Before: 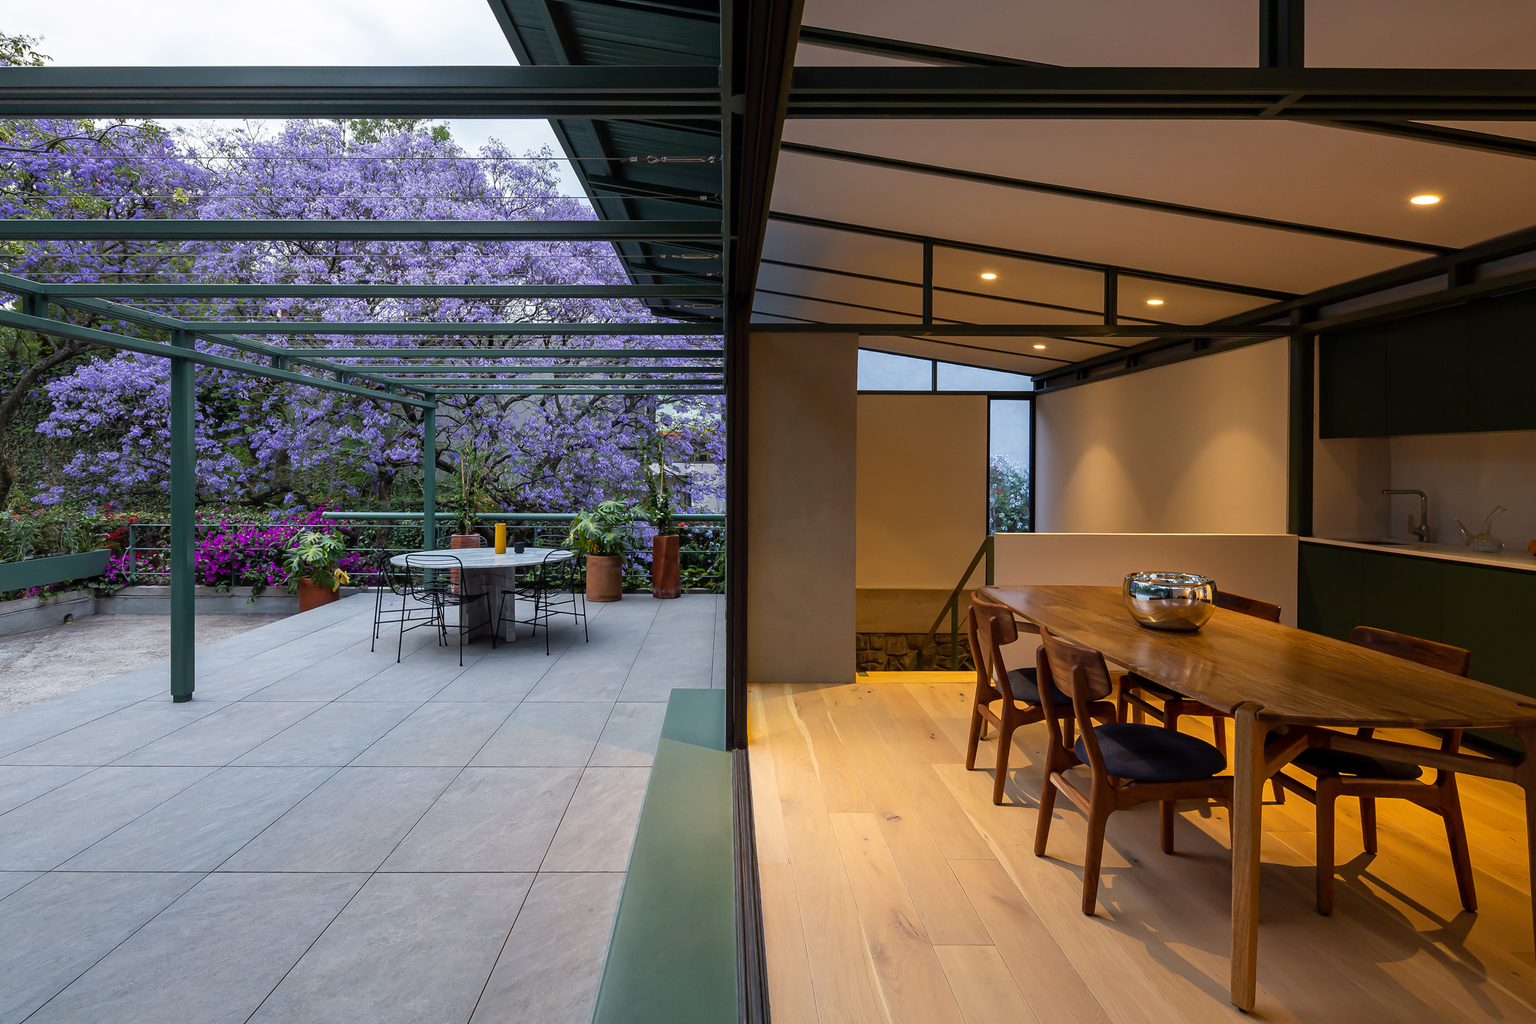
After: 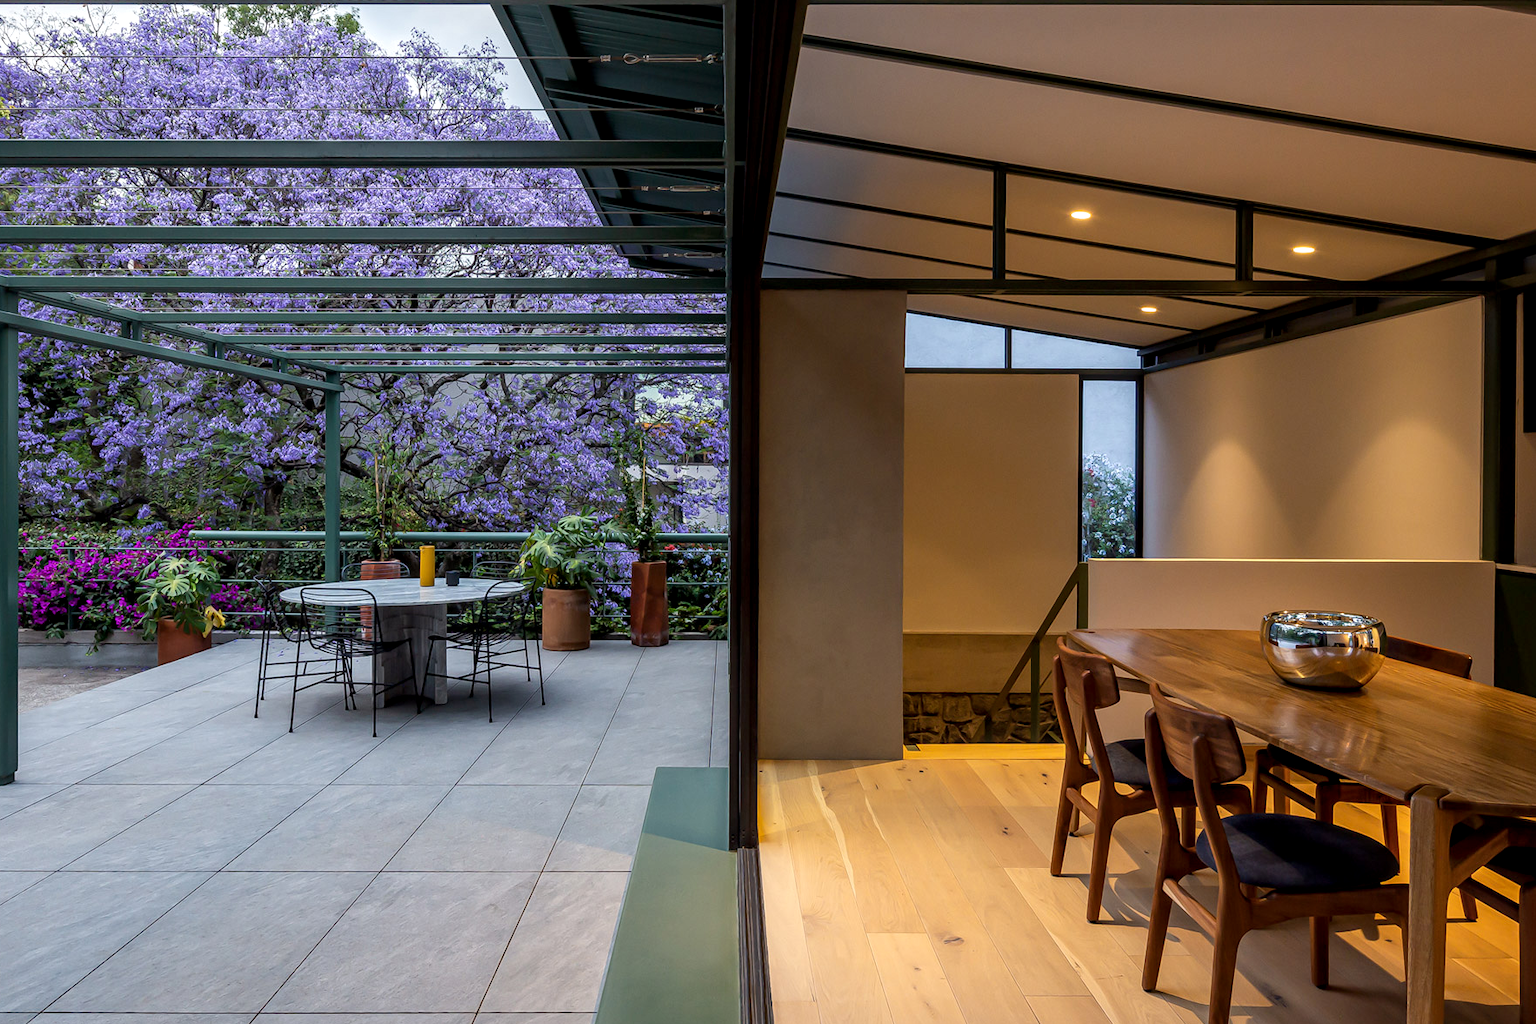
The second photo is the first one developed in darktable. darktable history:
local contrast: detail 130%
crop and rotate: left 11.831%, top 11.346%, right 13.429%, bottom 13.899%
